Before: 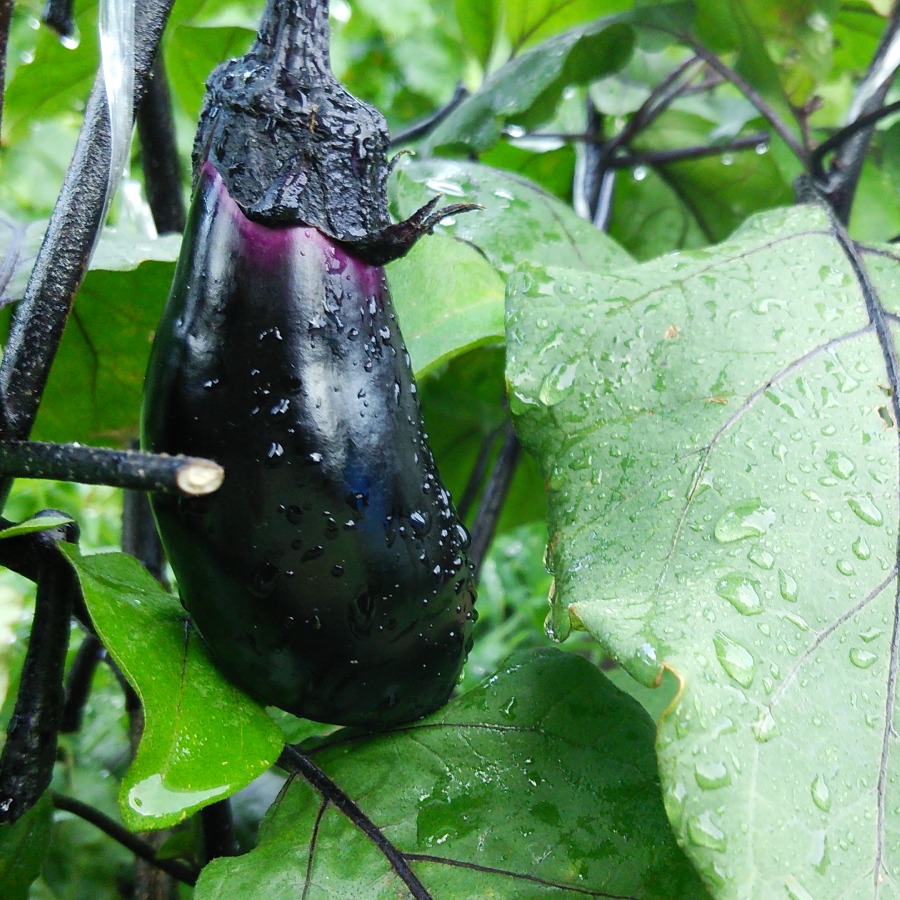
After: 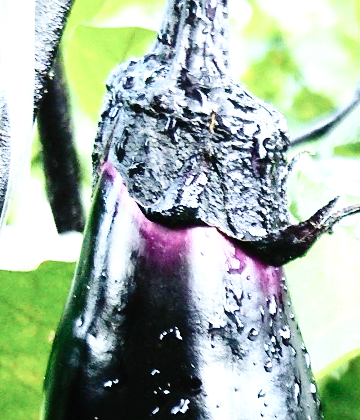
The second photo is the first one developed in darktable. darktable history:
exposure: black level correction 0, exposure 1.277 EV, compensate highlight preservation false
contrast brightness saturation: contrast 0.248, saturation -0.306
crop and rotate: left 11.172%, top 0.092%, right 48.805%, bottom 53.137%
base curve: curves: ch0 [(0, 0) (0.036, 0.025) (0.121, 0.166) (0.206, 0.329) (0.605, 0.79) (1, 1)], preserve colors none
